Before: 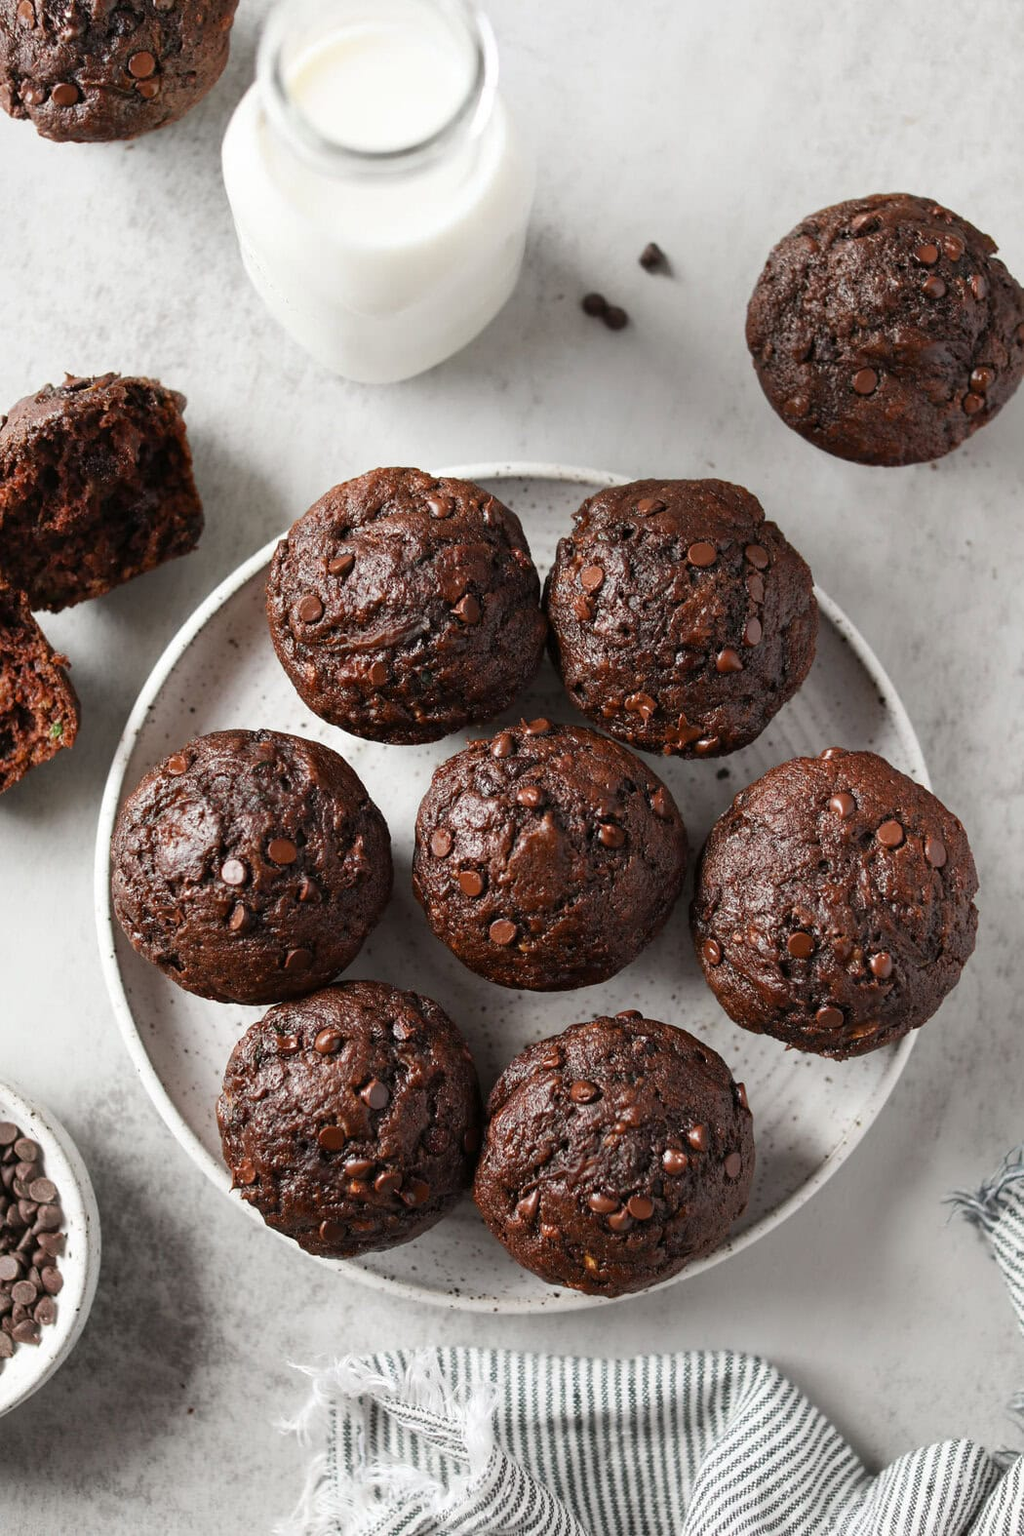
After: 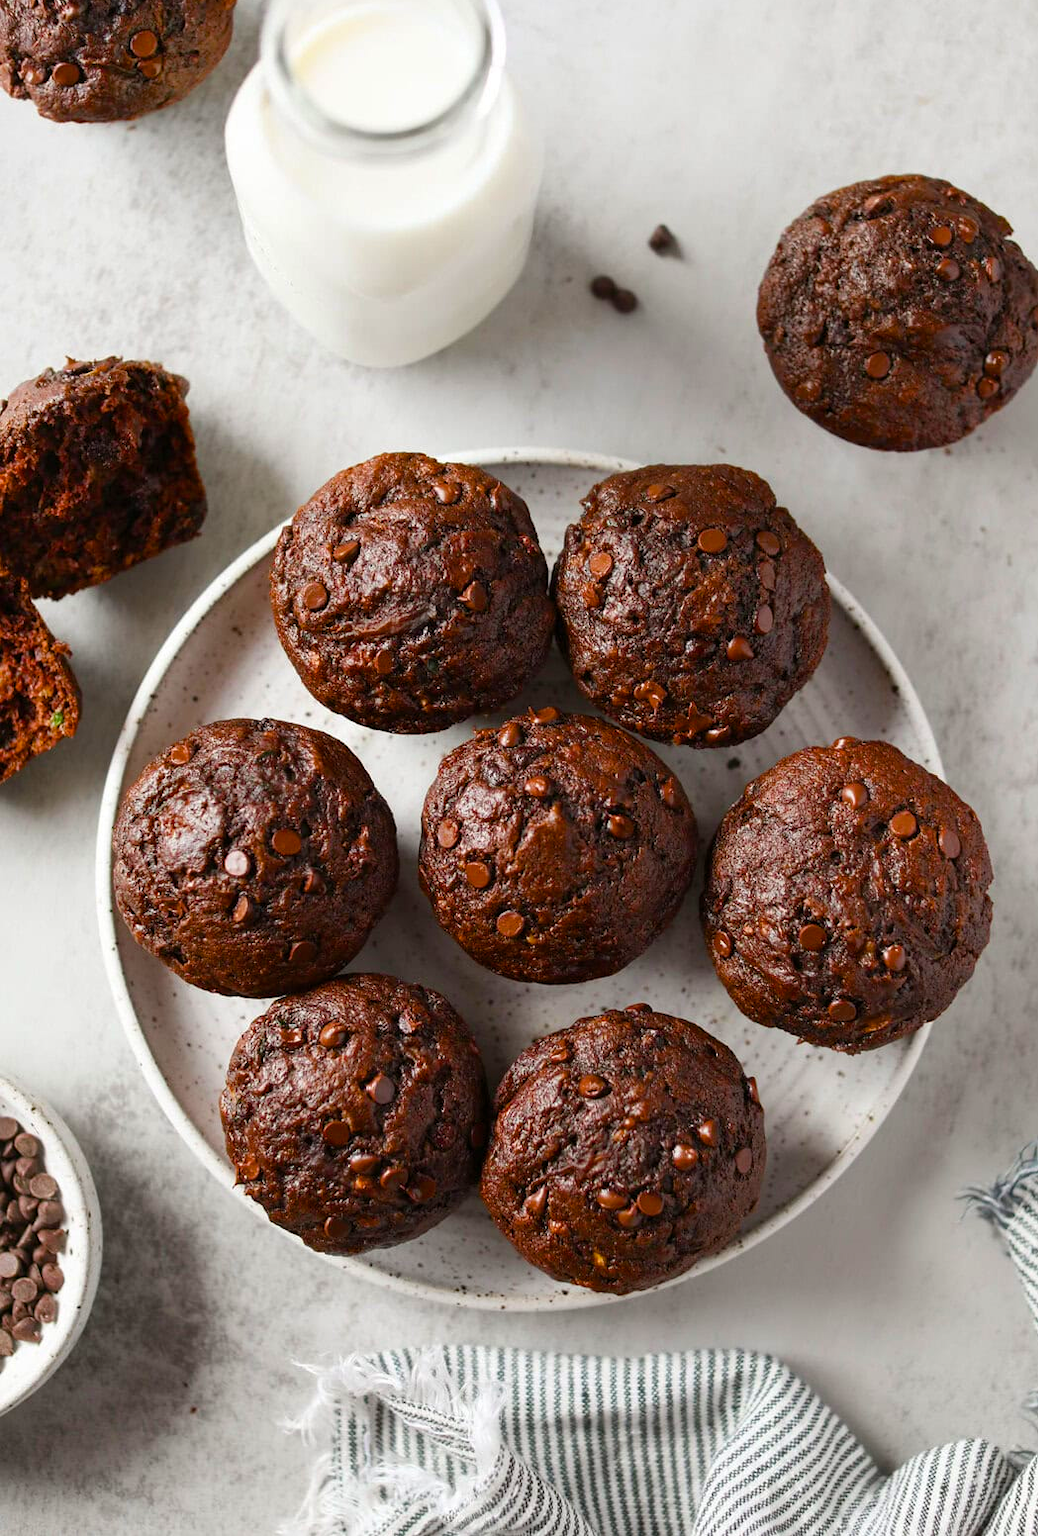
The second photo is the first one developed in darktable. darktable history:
tone curve: preserve colors none
crop: top 1.435%, right 0.042%
color balance rgb: shadows lift › hue 84.82°, linear chroma grading › shadows -29.308%, linear chroma grading › global chroma 34.759%, perceptual saturation grading › global saturation 20%, perceptual saturation grading › highlights -25.736%, perceptual saturation grading › shadows 26.059%, global vibrance 20%
